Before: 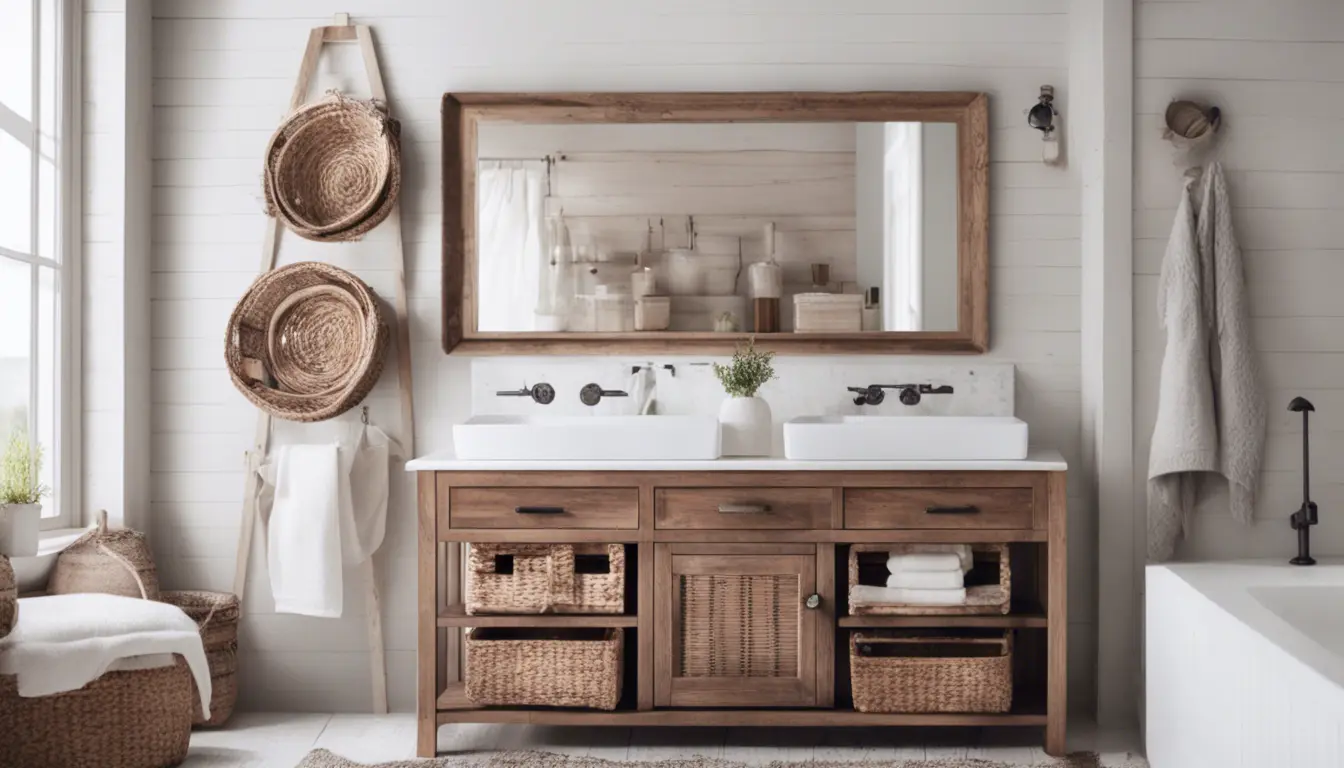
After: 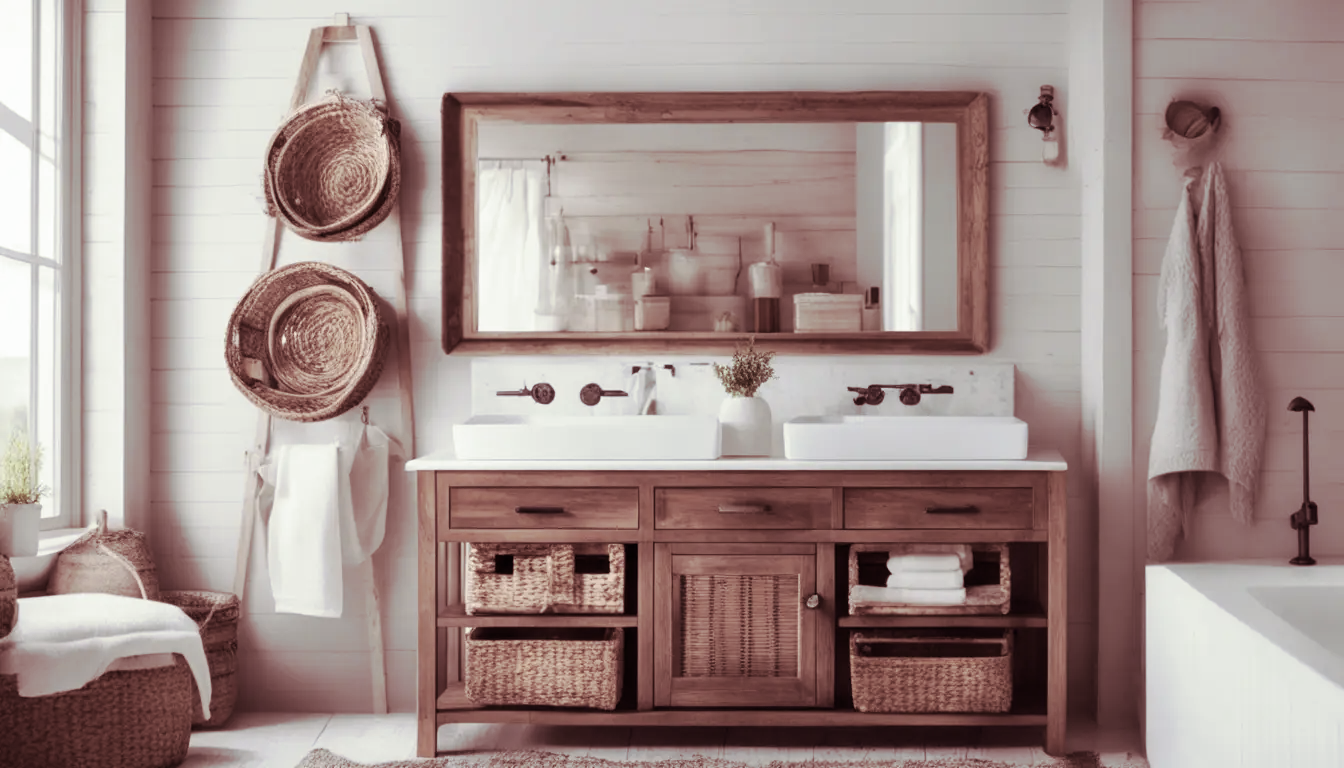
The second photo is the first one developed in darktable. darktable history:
contrast brightness saturation: contrast 0.06, brightness -0.01, saturation -0.23
split-toning: on, module defaults
